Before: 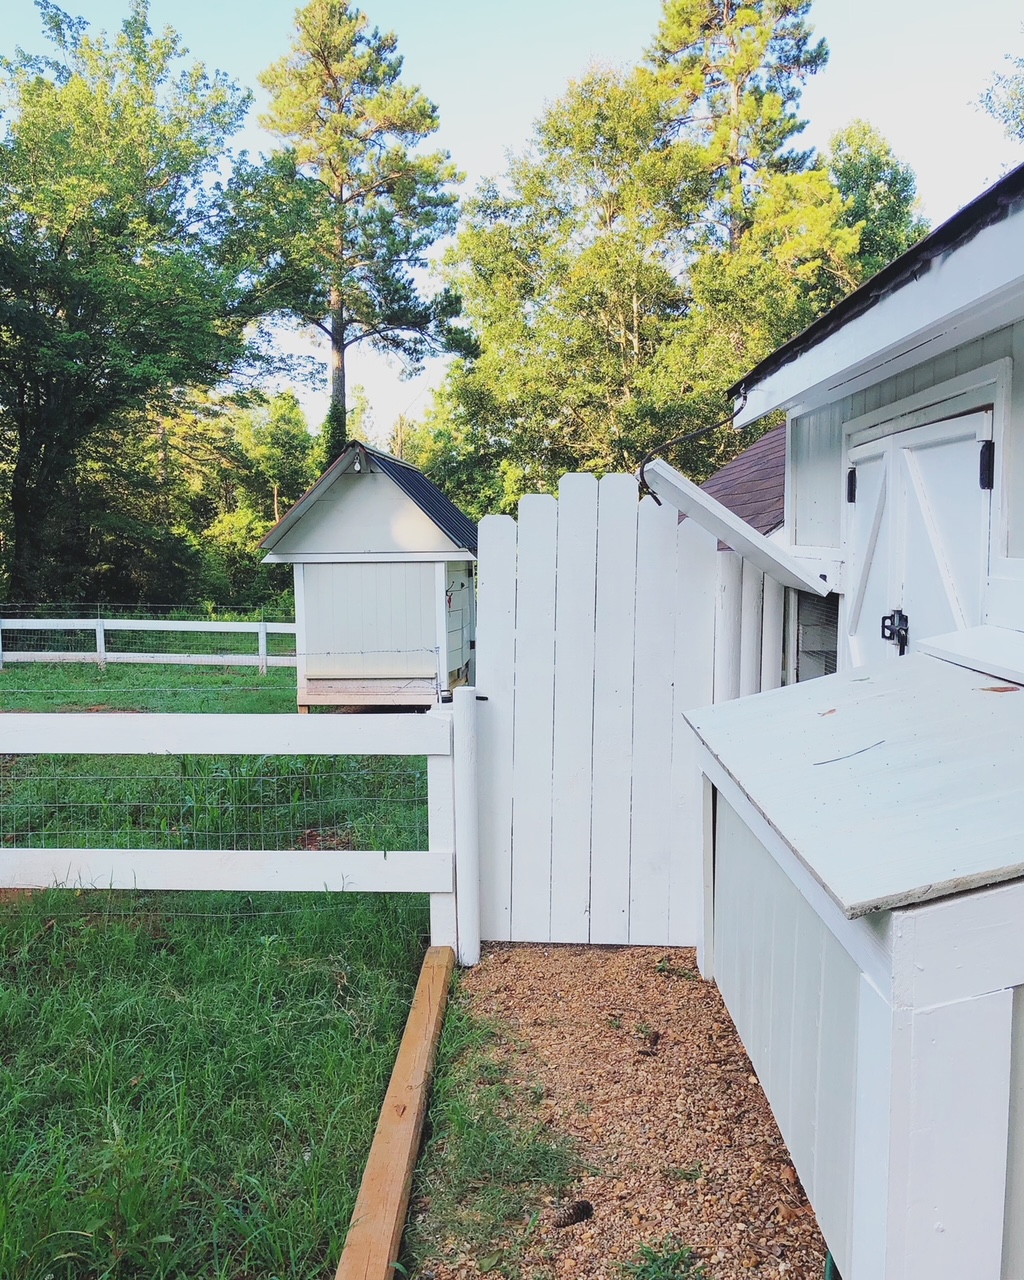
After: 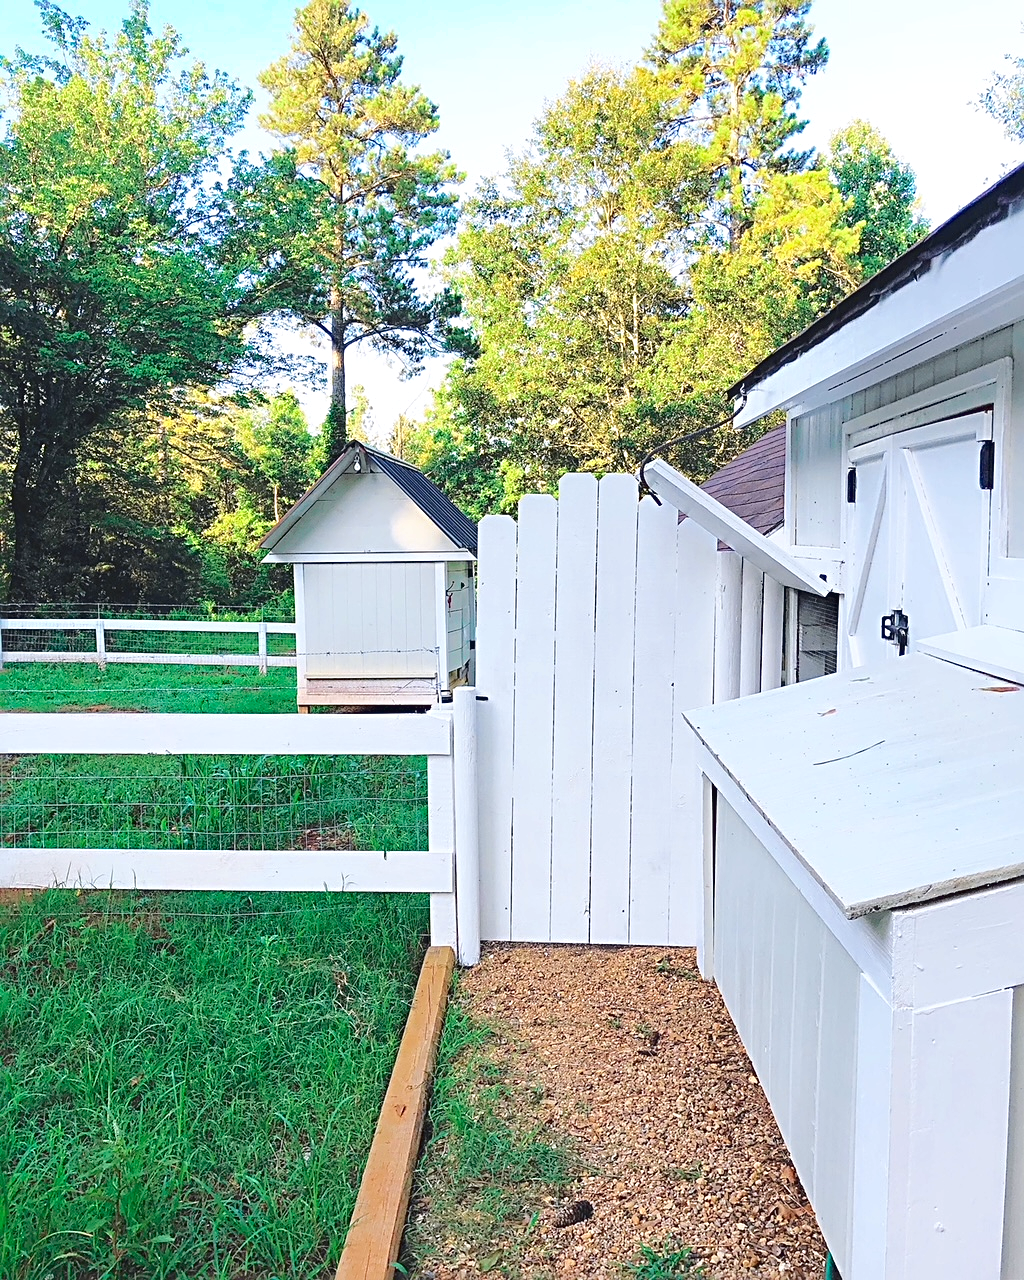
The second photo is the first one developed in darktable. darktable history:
sharpen: radius 3.119
haze removal: compatibility mode true, adaptive false
exposure: black level correction 0.001, exposure 0.5 EV, compensate exposure bias true, compensate highlight preservation false
tone curve: curves: ch0 [(0, 0.026) (0.175, 0.178) (0.463, 0.502) (0.796, 0.764) (1, 0.961)]; ch1 [(0, 0) (0.437, 0.398) (0.469, 0.472) (0.505, 0.504) (0.553, 0.552) (1, 1)]; ch2 [(0, 0) (0.505, 0.495) (0.579, 0.579) (1, 1)], color space Lab, independent channels, preserve colors none
